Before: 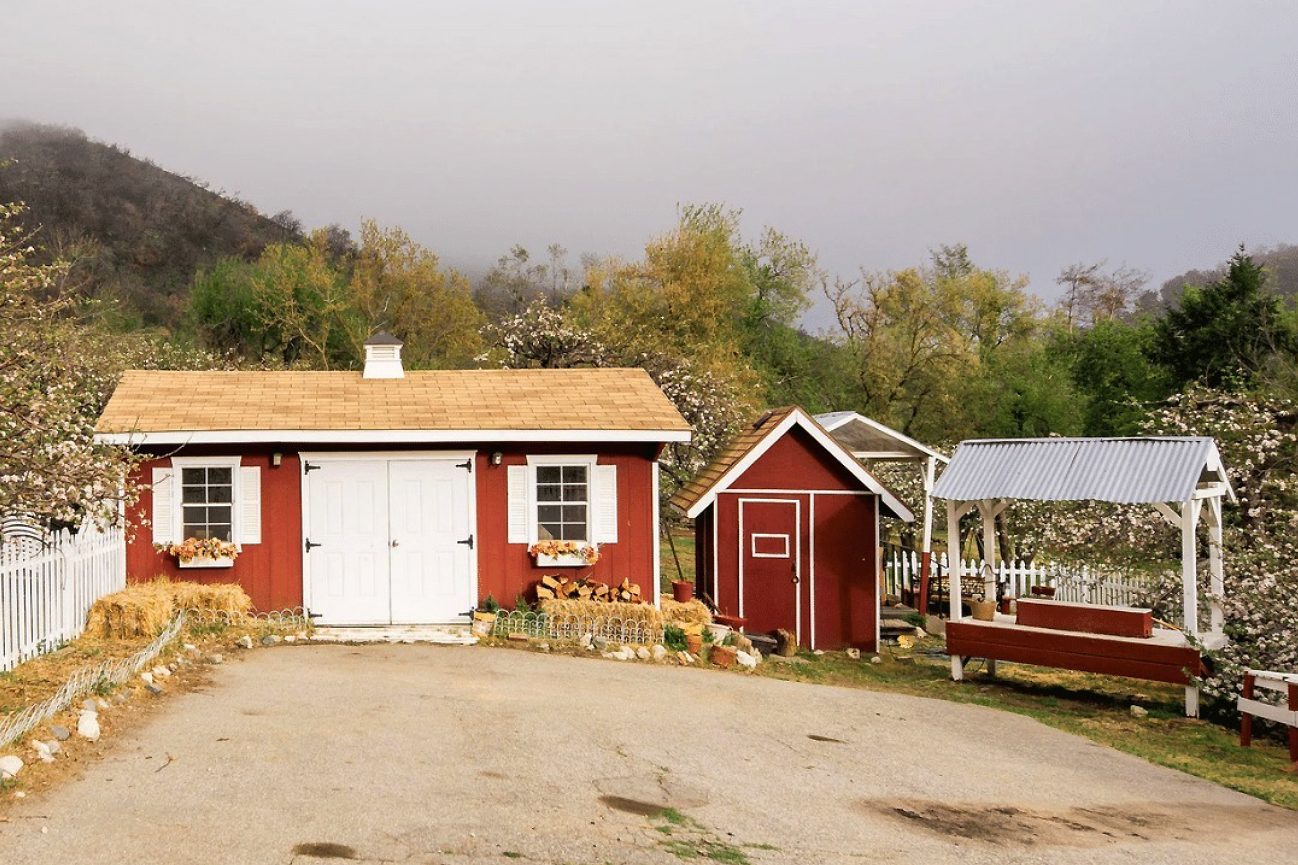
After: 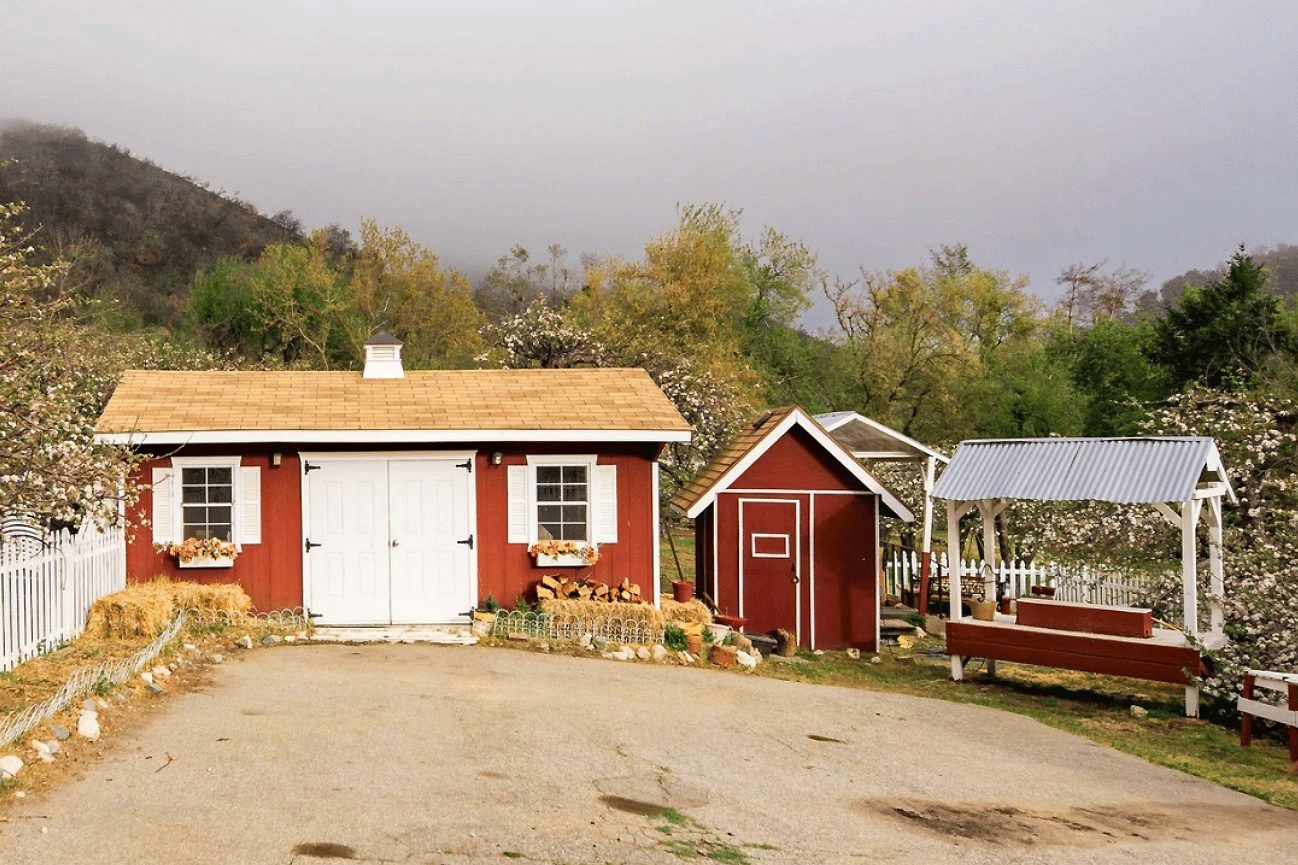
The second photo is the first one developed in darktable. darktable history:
haze removal: compatibility mode true, adaptive false
color correction: highlights b* -0.043, saturation 0.982
shadows and highlights: shadows -11.25, white point adjustment 1.39, highlights 11.85
local contrast: mode bilateral grid, contrast 99, coarseness 99, detail 91%, midtone range 0.2
